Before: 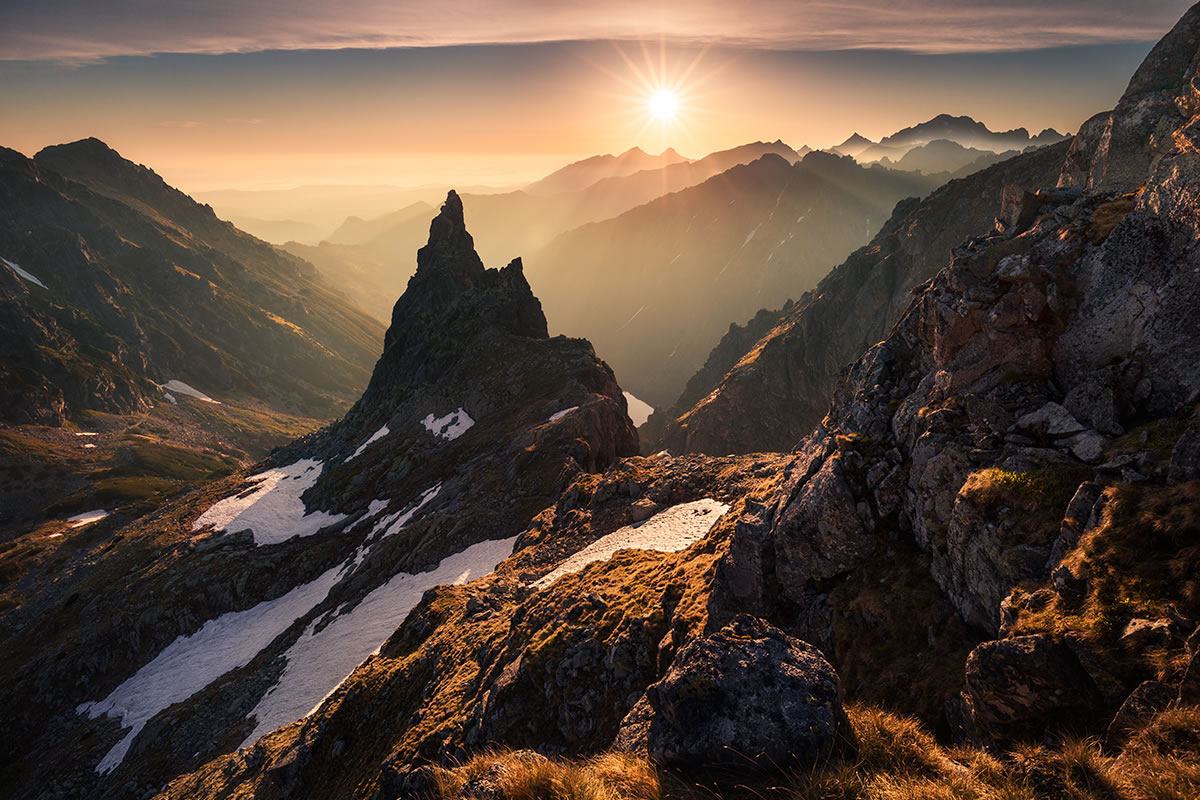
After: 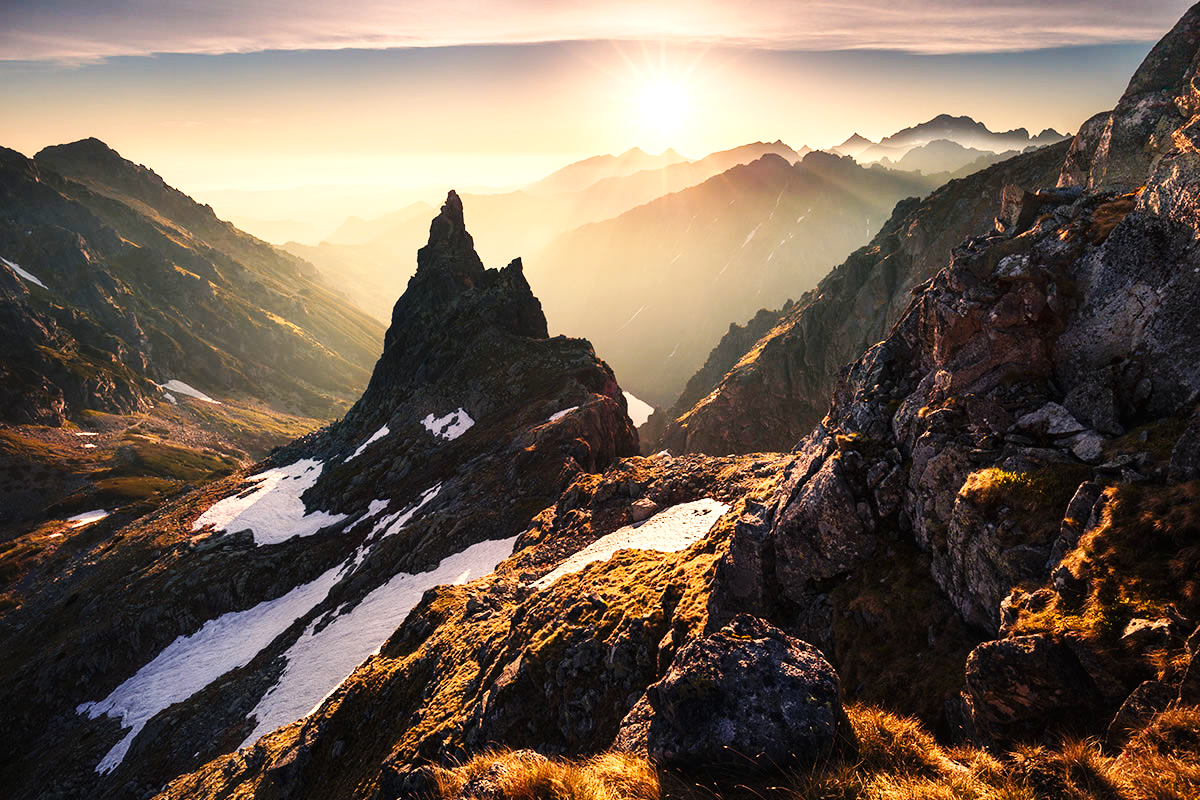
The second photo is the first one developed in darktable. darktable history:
color zones: mix -129.74%
exposure: black level correction 0, exposure 0.591 EV, compensate highlight preservation false
base curve: curves: ch0 [(0, 0) (0.032, 0.025) (0.121, 0.166) (0.206, 0.329) (0.605, 0.79) (1, 1)], preserve colors none
